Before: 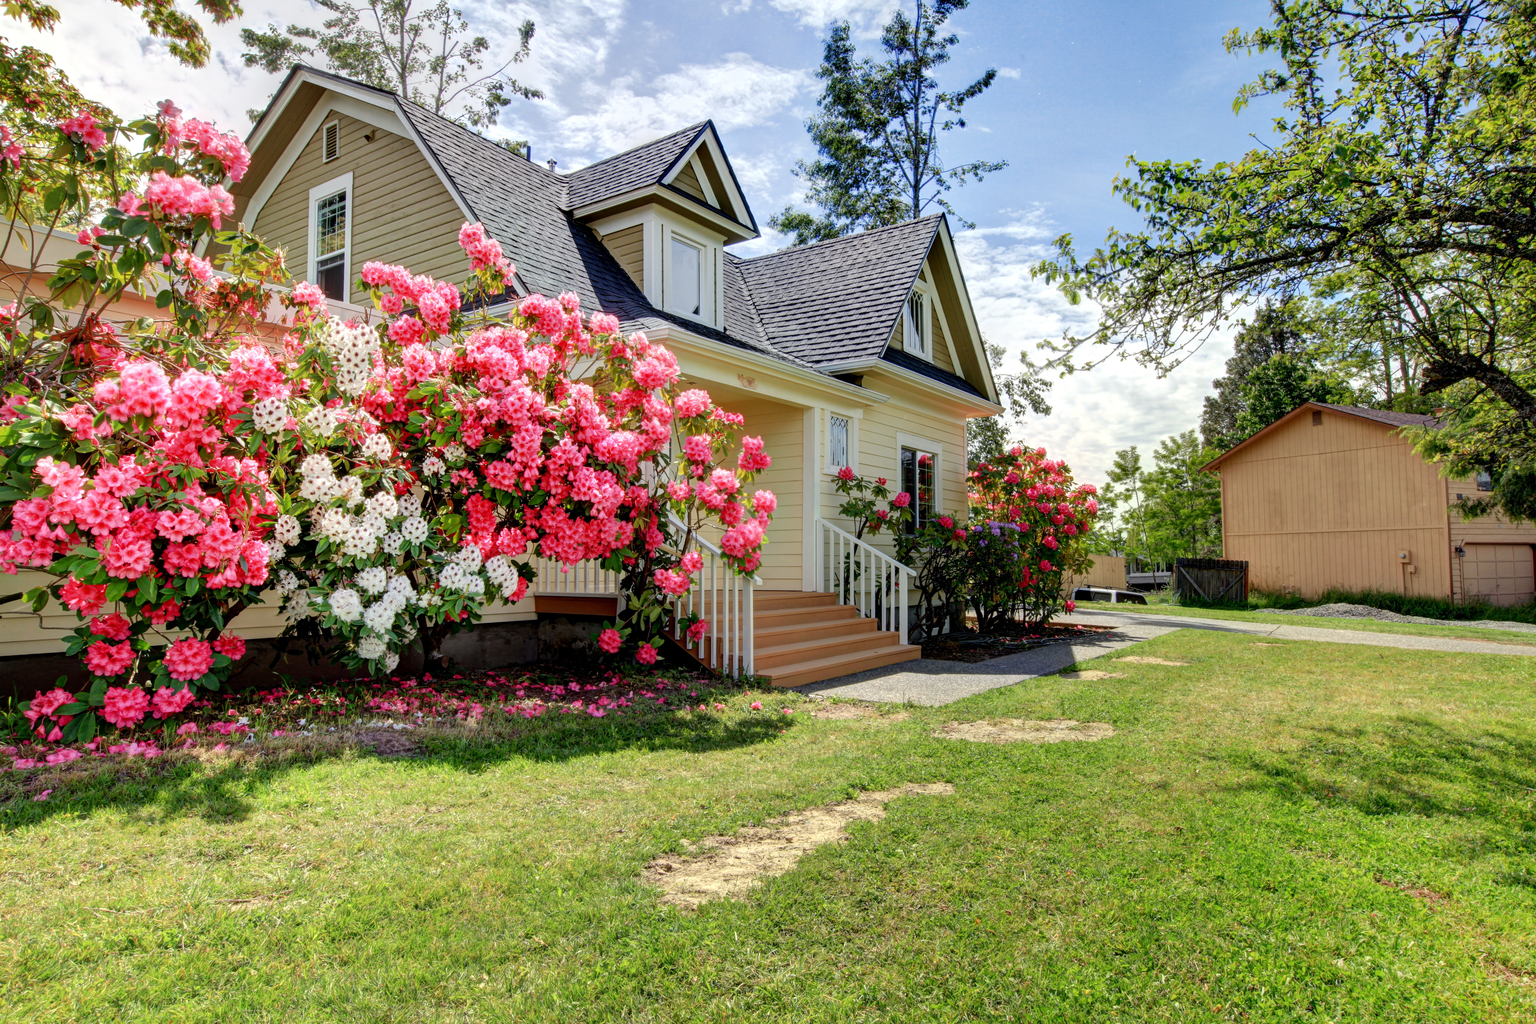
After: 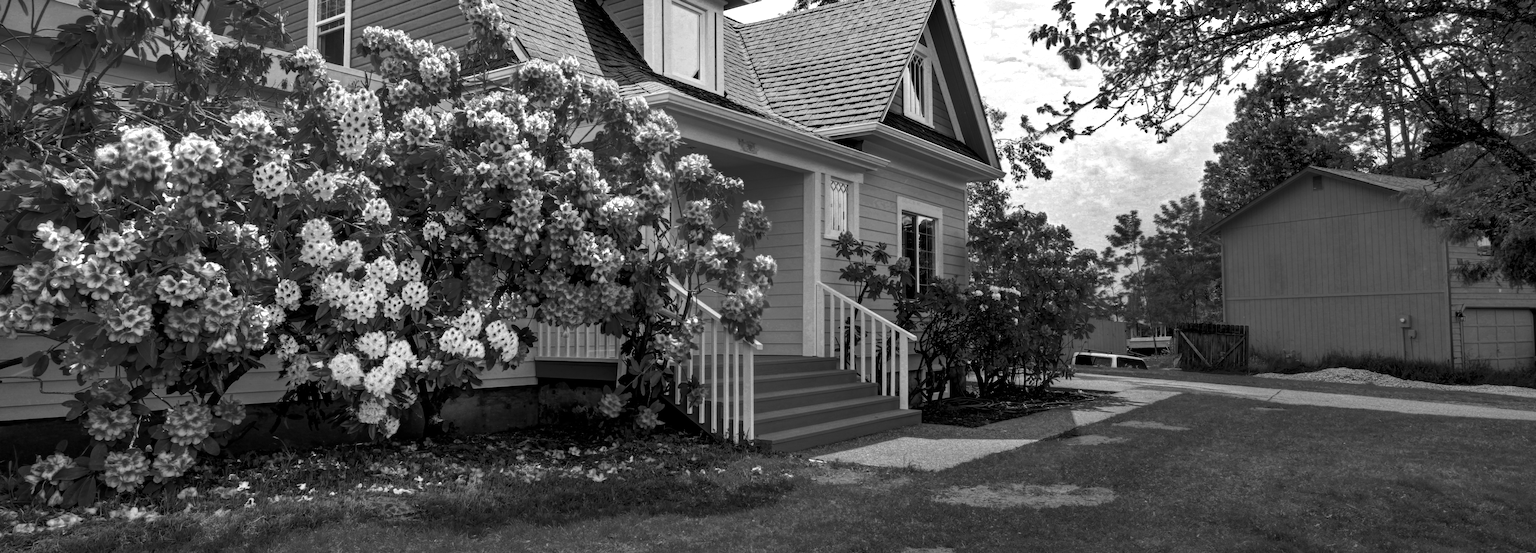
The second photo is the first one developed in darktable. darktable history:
shadows and highlights: radius 109.53, shadows 23.62, highlights -59.1, low approximation 0.01, soften with gaussian
crop and rotate: top 23.042%, bottom 22.936%
color zones: curves: ch0 [(0.287, 0.048) (0.493, 0.484) (0.737, 0.816)]; ch1 [(0, 0) (0.143, 0) (0.286, 0) (0.429, 0) (0.571, 0) (0.714, 0) (0.857, 0)], mix 39.38%
